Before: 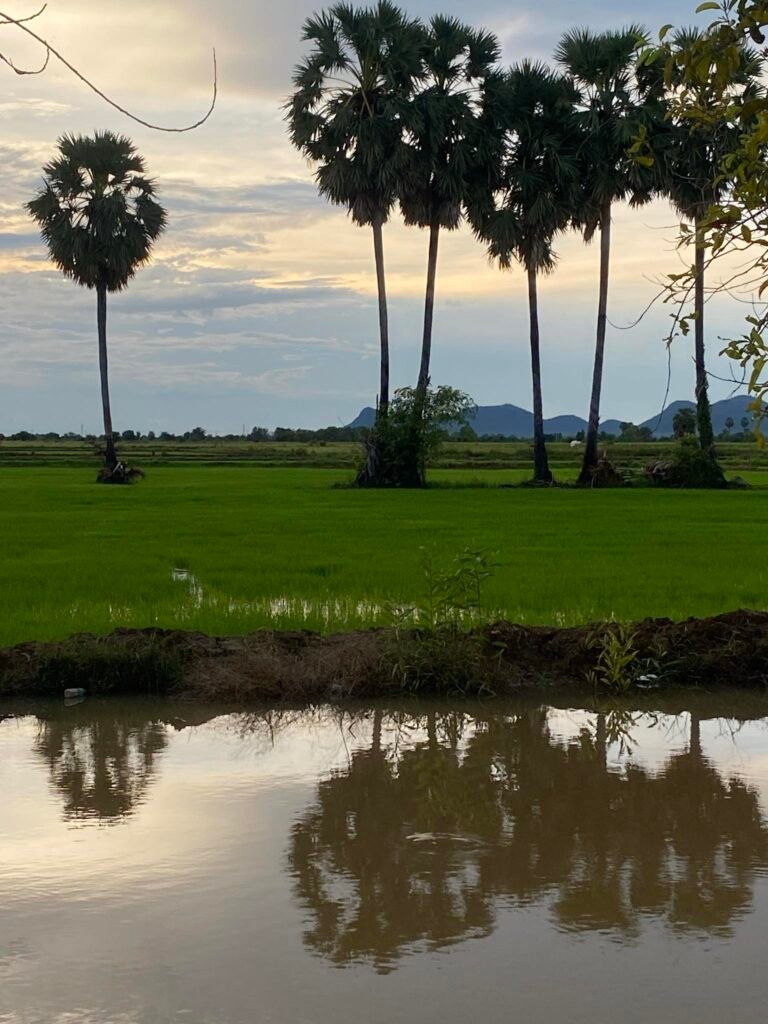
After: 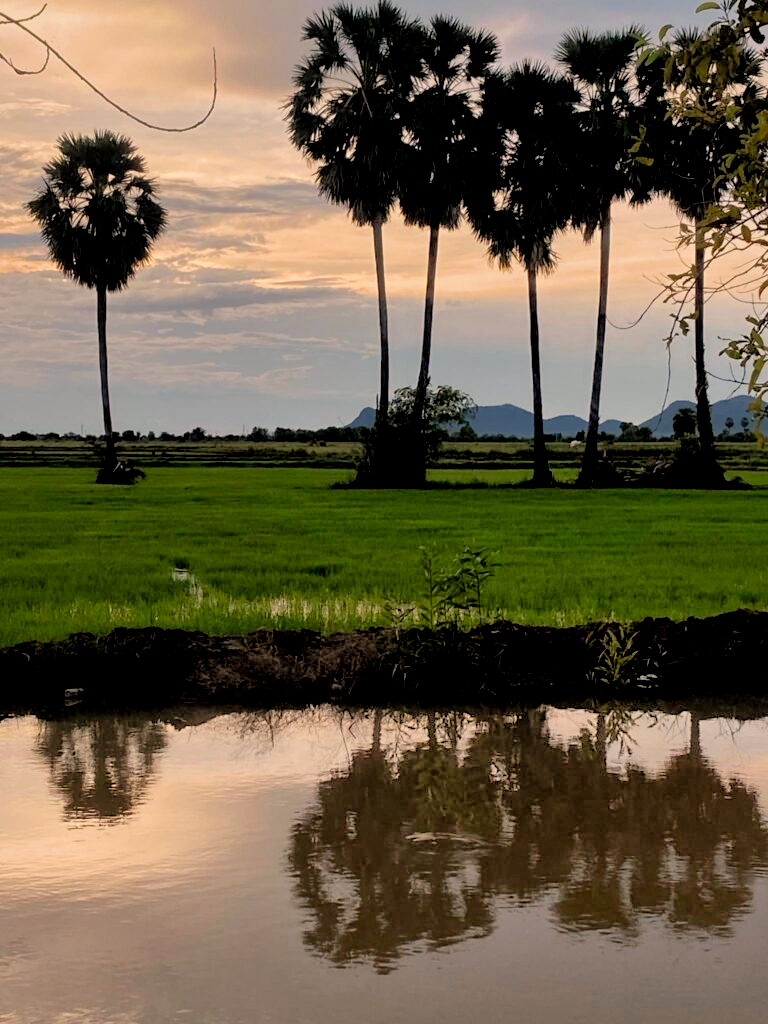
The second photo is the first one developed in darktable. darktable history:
vibrance: vibrance 67%
filmic rgb: black relative exposure -3.92 EV, white relative exposure 3.14 EV, hardness 2.87
local contrast: mode bilateral grid, contrast 20, coarseness 50, detail 144%, midtone range 0.2
shadows and highlights: on, module defaults
white balance: red 1.127, blue 0.943
